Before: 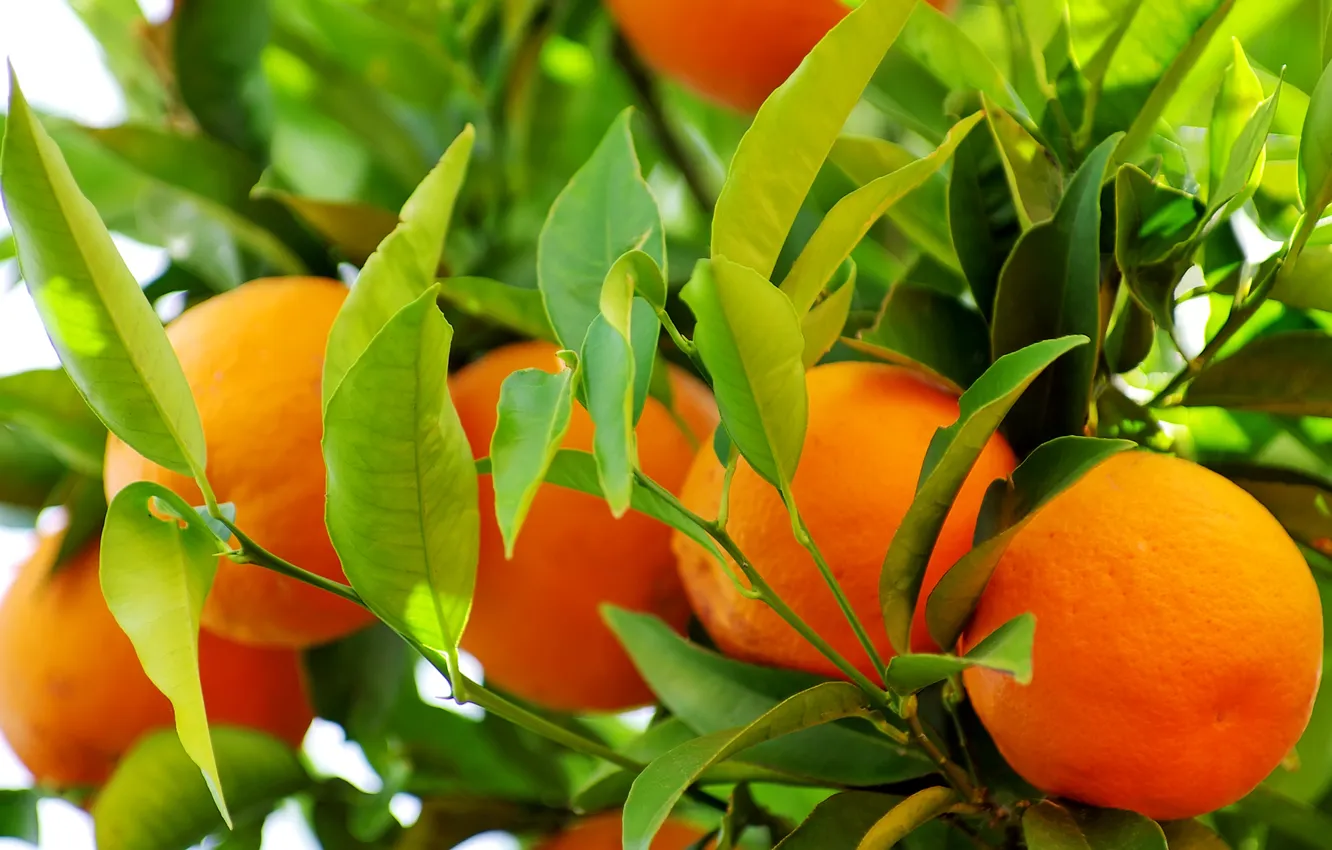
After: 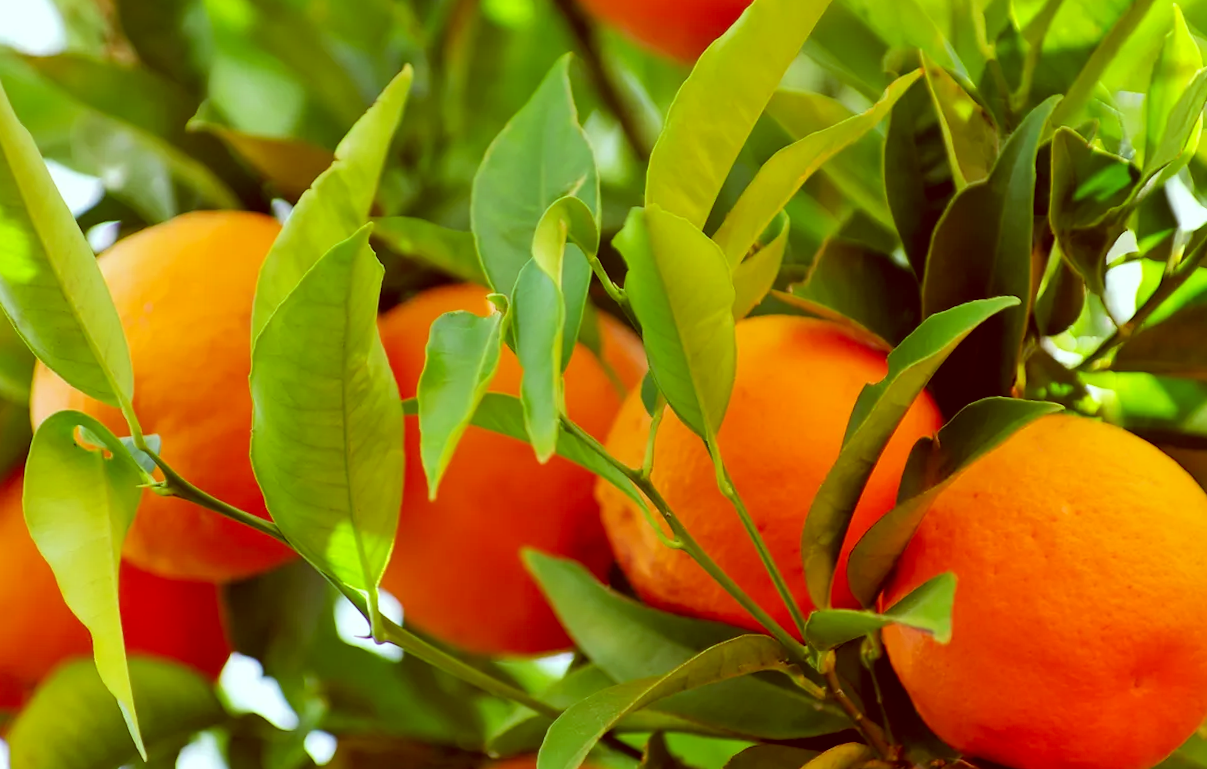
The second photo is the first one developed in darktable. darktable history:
shadows and highlights: shadows 36.23, highlights -26.7, soften with gaussian
crop and rotate: angle -1.98°, left 3.074%, top 3.956%, right 1.402%, bottom 0.727%
color correction: highlights a* -7.27, highlights b* -0.199, shadows a* 20.68, shadows b* 11.13
